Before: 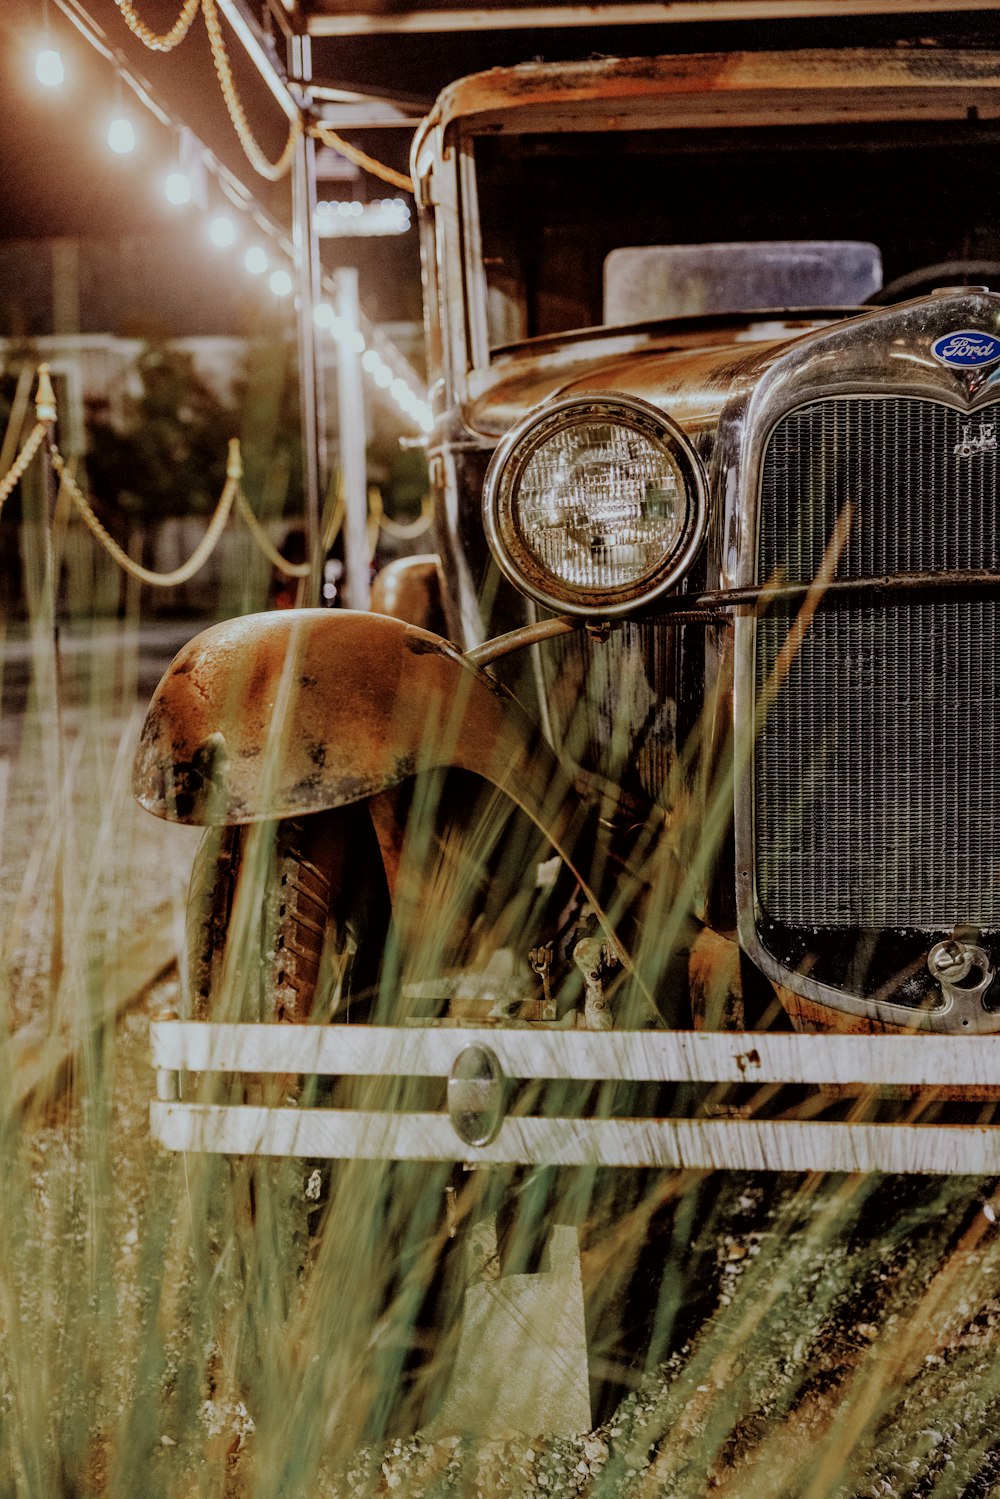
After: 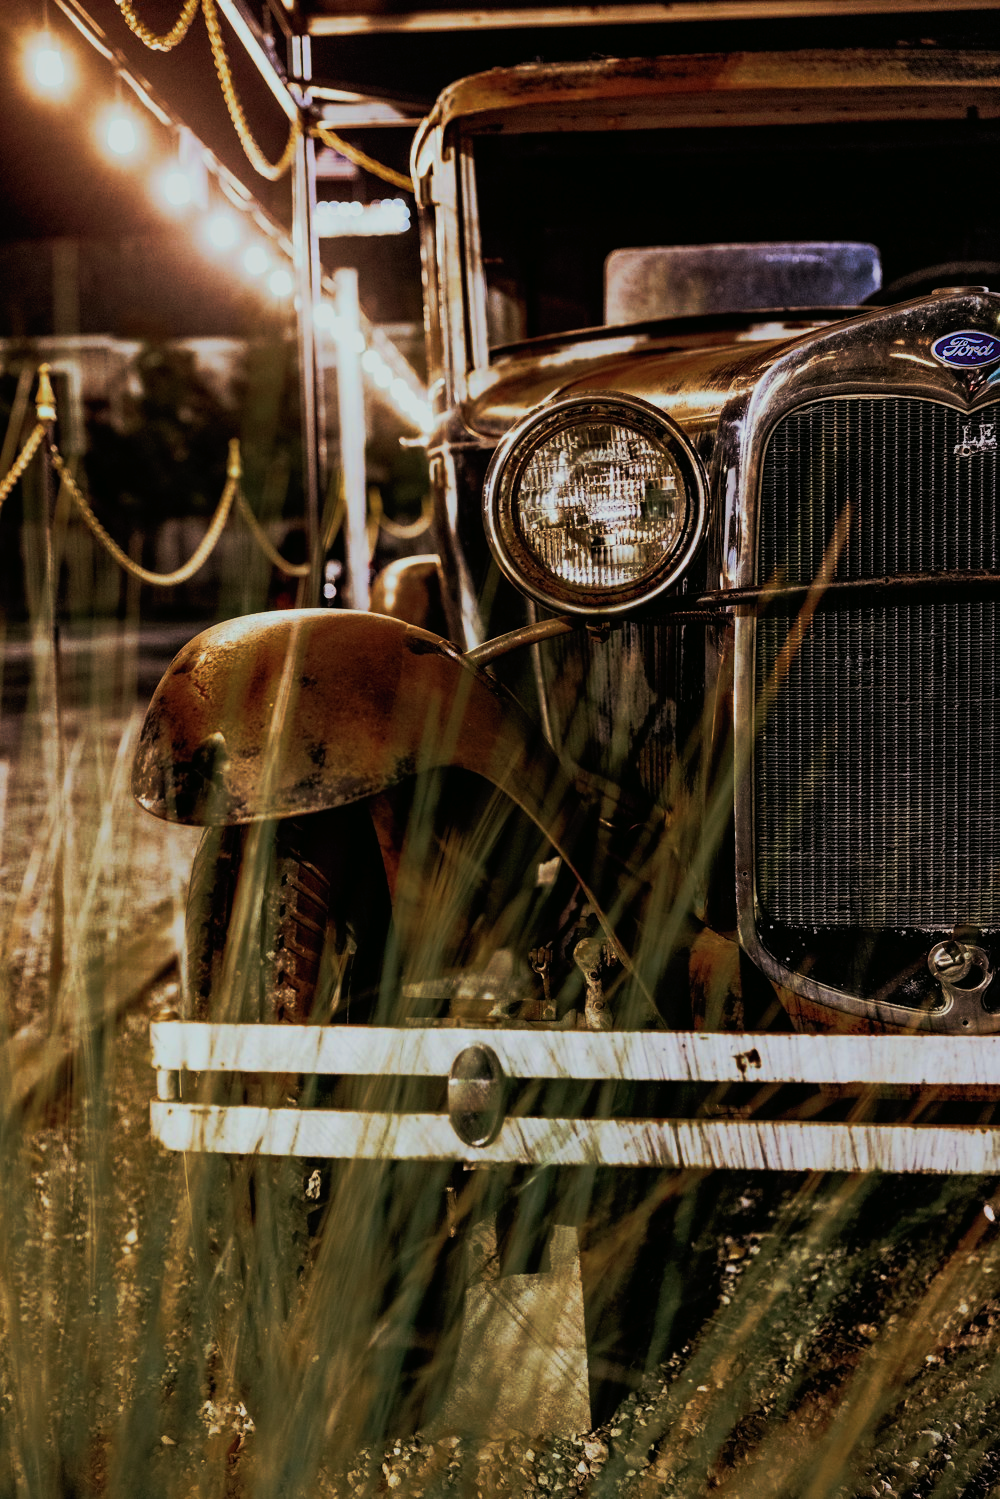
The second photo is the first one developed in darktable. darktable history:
tone curve: curves: ch0 [(0, 0) (0.003, 0.005) (0.011, 0.007) (0.025, 0.009) (0.044, 0.013) (0.069, 0.017) (0.1, 0.02) (0.136, 0.029) (0.177, 0.052) (0.224, 0.086) (0.277, 0.129) (0.335, 0.188) (0.399, 0.256) (0.468, 0.361) (0.543, 0.526) (0.623, 0.696) (0.709, 0.784) (0.801, 0.85) (0.898, 0.882) (1, 1)], preserve colors none
color look up table: target L [99.89, 72.82, 93, 88.56, 84.57, 57.18, 57.7, 56.33, 53.78, 54.54, 42.64, 41.46, 37.43, 12.61, 201.82, 83.73, 57.72, 51.76, 51.32, 56.43, 49.05, 42.52, 37.62, 30.78, 4.962, 68.99, 62.92, 61.85, 56.16, 53.99, 55.66, 58.14, 48.98, 51.28, 49.25, 39.78, 26.69, 35.85, 14.74, 6.356, 90.83, 93.45, 83.35, 74.01, 65.54, 68.51, 57.27, 54.9, 35.08], target a [-30.38, -27.92, -100.09, -77.67, -77.07, -10.71, -26.33, -8.741, -23.33, -20.1, -28.49, -8.18, -25.77, -22.07, 0, 40.14, 9.528, 7.489, 19.97, 53.14, 34.42, 36.33, 7.48, 24.01, 23.1, 53.93, 50.5, 70.58, 13.2, 12.61, 17.97, 65.68, 36.58, 40.53, 46.75, 11.1, 38.34, 37.59, 0.642, 27.69, -13.55, -85.33, -60.77, -14.99, -9.75, -22.72, 4.593, -14.55, -11.39], target b [57.25, 46.22, 41.55, 58.22, 27.76, 32.14, 29.91, 21.13, 24.44, 8.177, 33.77, 35.44, 19.27, 19.99, -0.001, 13.77, 36.19, 32.55, 15.67, 2.721, 43.98, 27.52, 2.865, 32.36, -1.678, -56.08, -67.72, -68.69, -80.1, -3.662, -52.69, -75.74, -13.57, -24.23, -90.06, -30.1, -2.113, -50.9, -8.247, -26.51, -16.83, -13.63, -36.33, -4.646, -65.54, -56.63, -74.75, -5.084, -12.53], num patches 49
